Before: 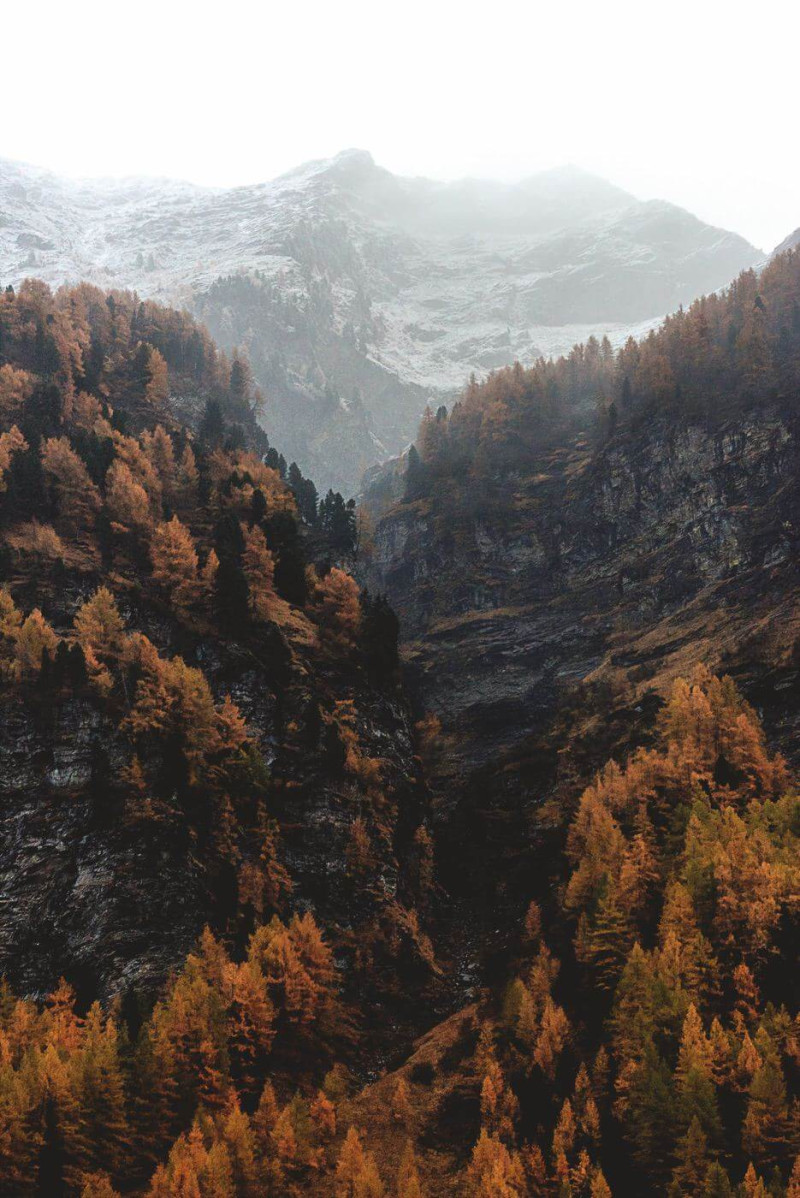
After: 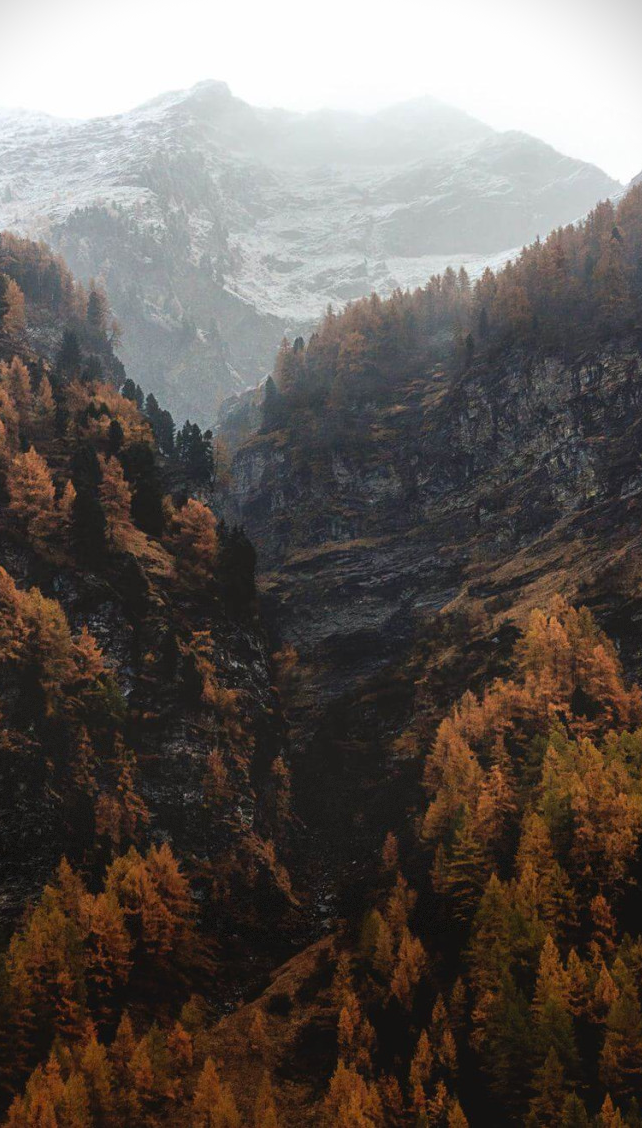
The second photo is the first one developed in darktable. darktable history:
vignetting: fall-off start 68.33%, fall-off radius 30%, saturation 0.042, center (-0.066, -0.311), width/height ratio 0.992, shape 0.85, dithering 8-bit output
crop and rotate: left 17.959%, top 5.771%, right 1.742%
